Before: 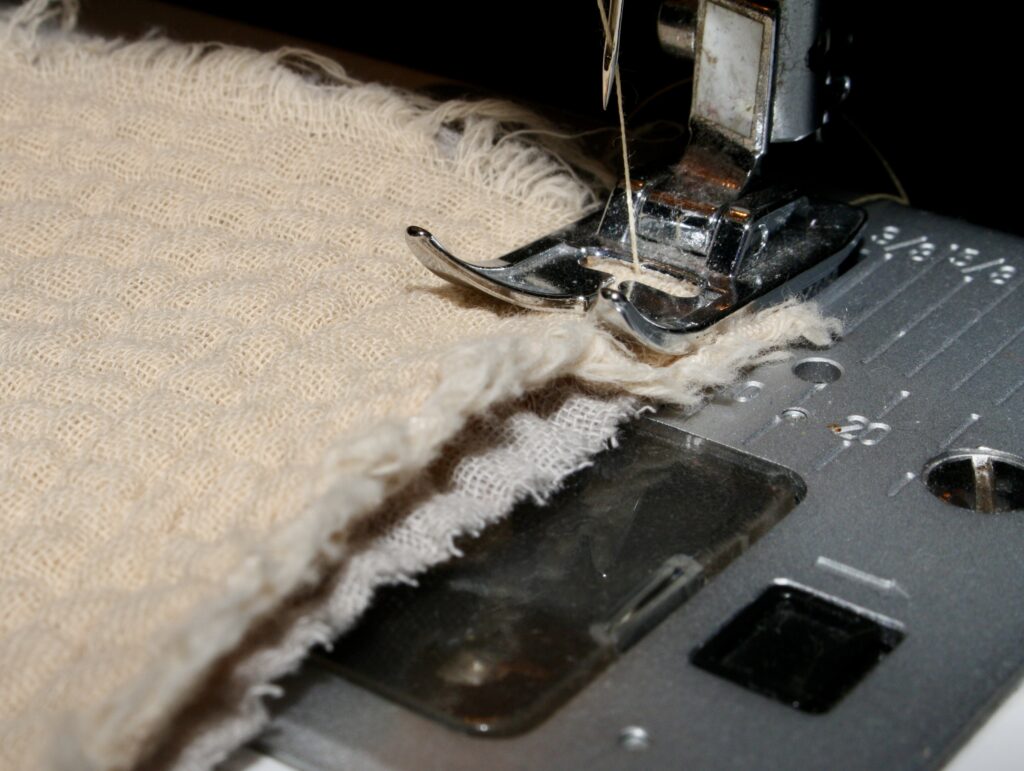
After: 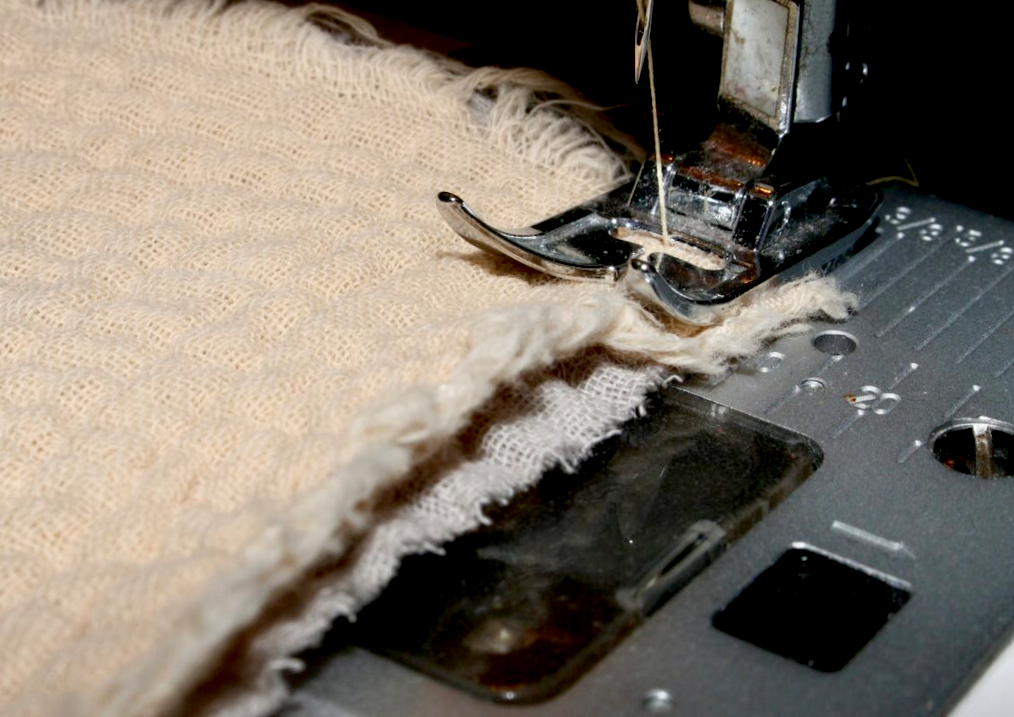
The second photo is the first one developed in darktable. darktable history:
exposure: black level correction 0.01, exposure 0.011 EV, compensate highlight preservation false
shadows and highlights: shadows 0, highlights 40
rotate and perspective: rotation 0.679°, lens shift (horizontal) 0.136, crop left 0.009, crop right 0.991, crop top 0.078, crop bottom 0.95
